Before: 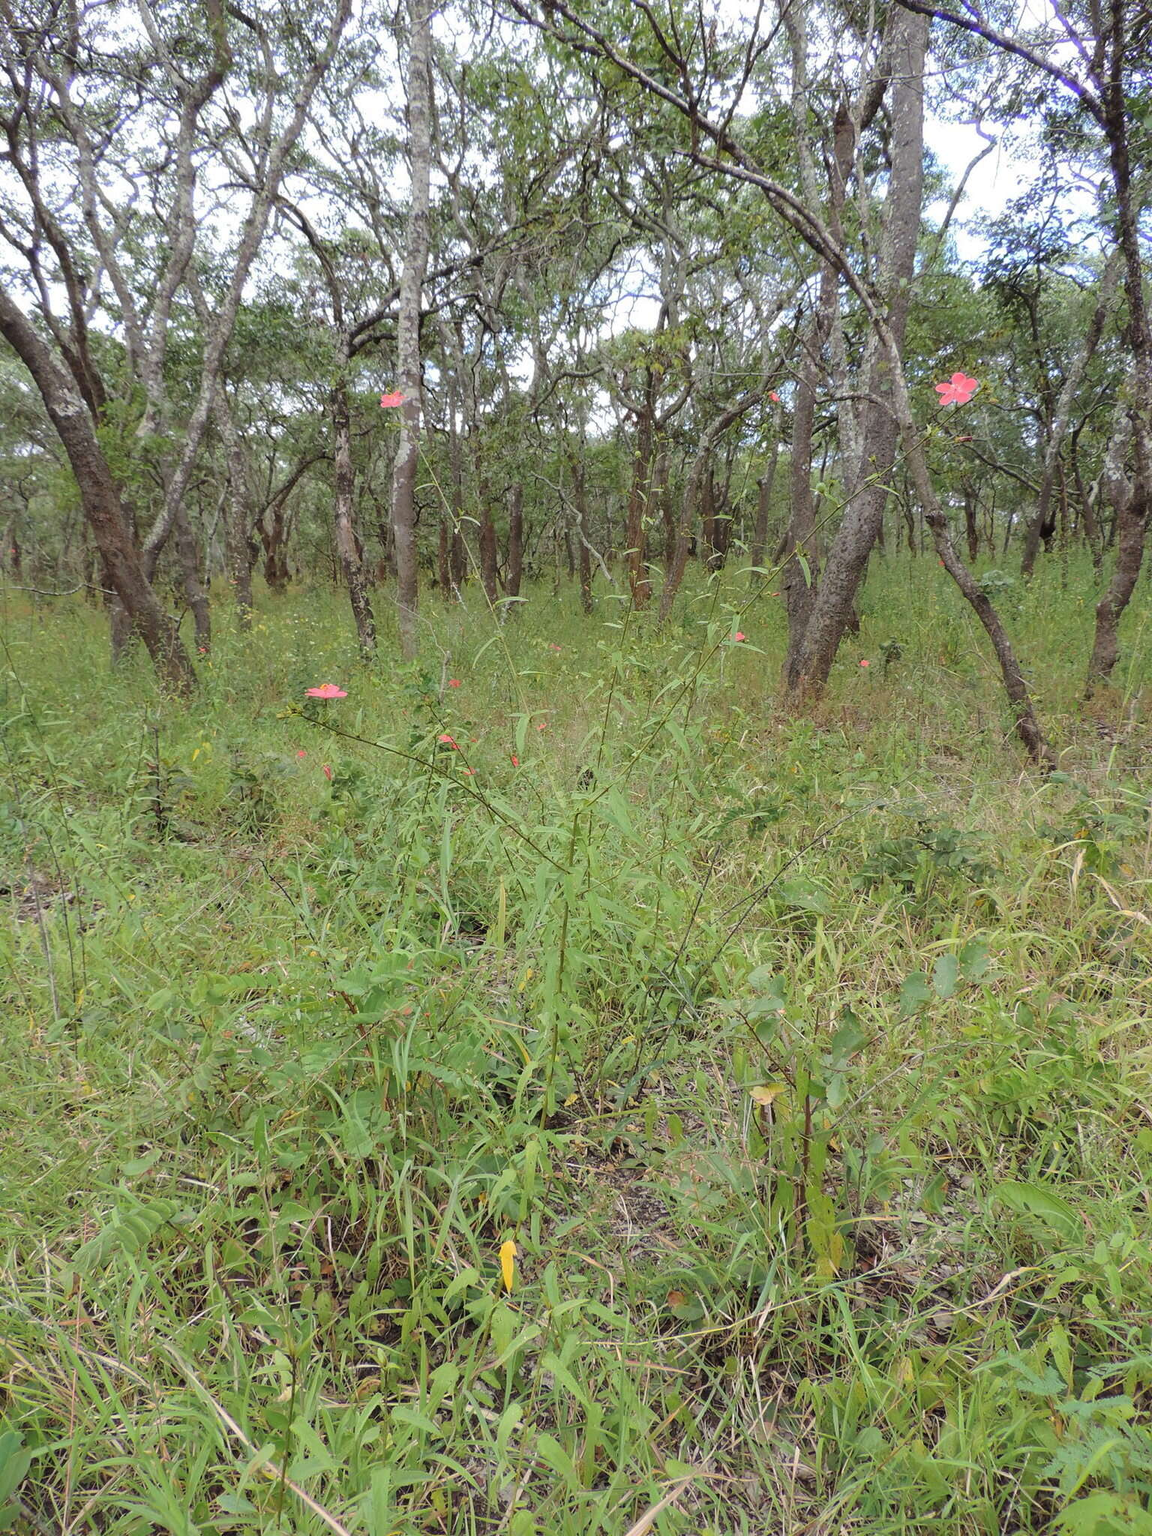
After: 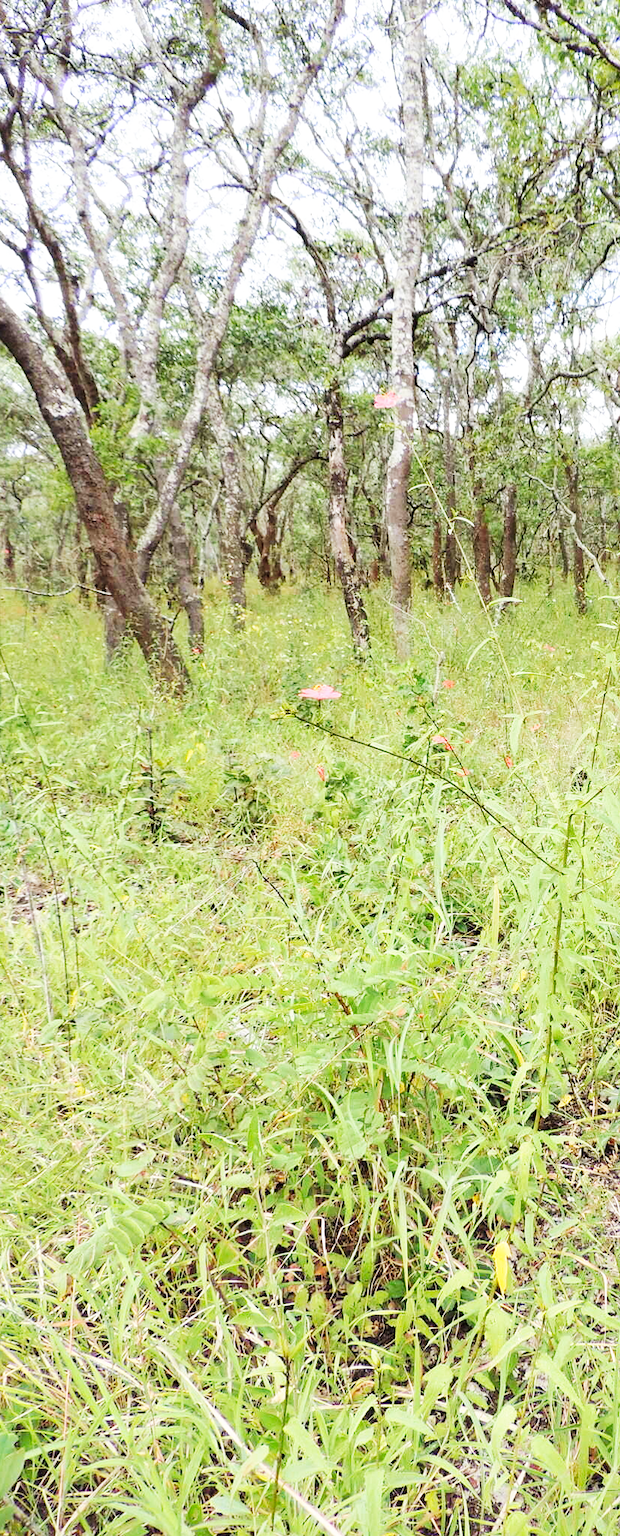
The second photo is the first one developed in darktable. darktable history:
base curve: curves: ch0 [(0, 0) (0.007, 0.004) (0.027, 0.03) (0.046, 0.07) (0.207, 0.54) (0.442, 0.872) (0.673, 0.972) (1, 1)], preserve colors none
crop: left 0.587%, right 45.588%, bottom 0.086%
